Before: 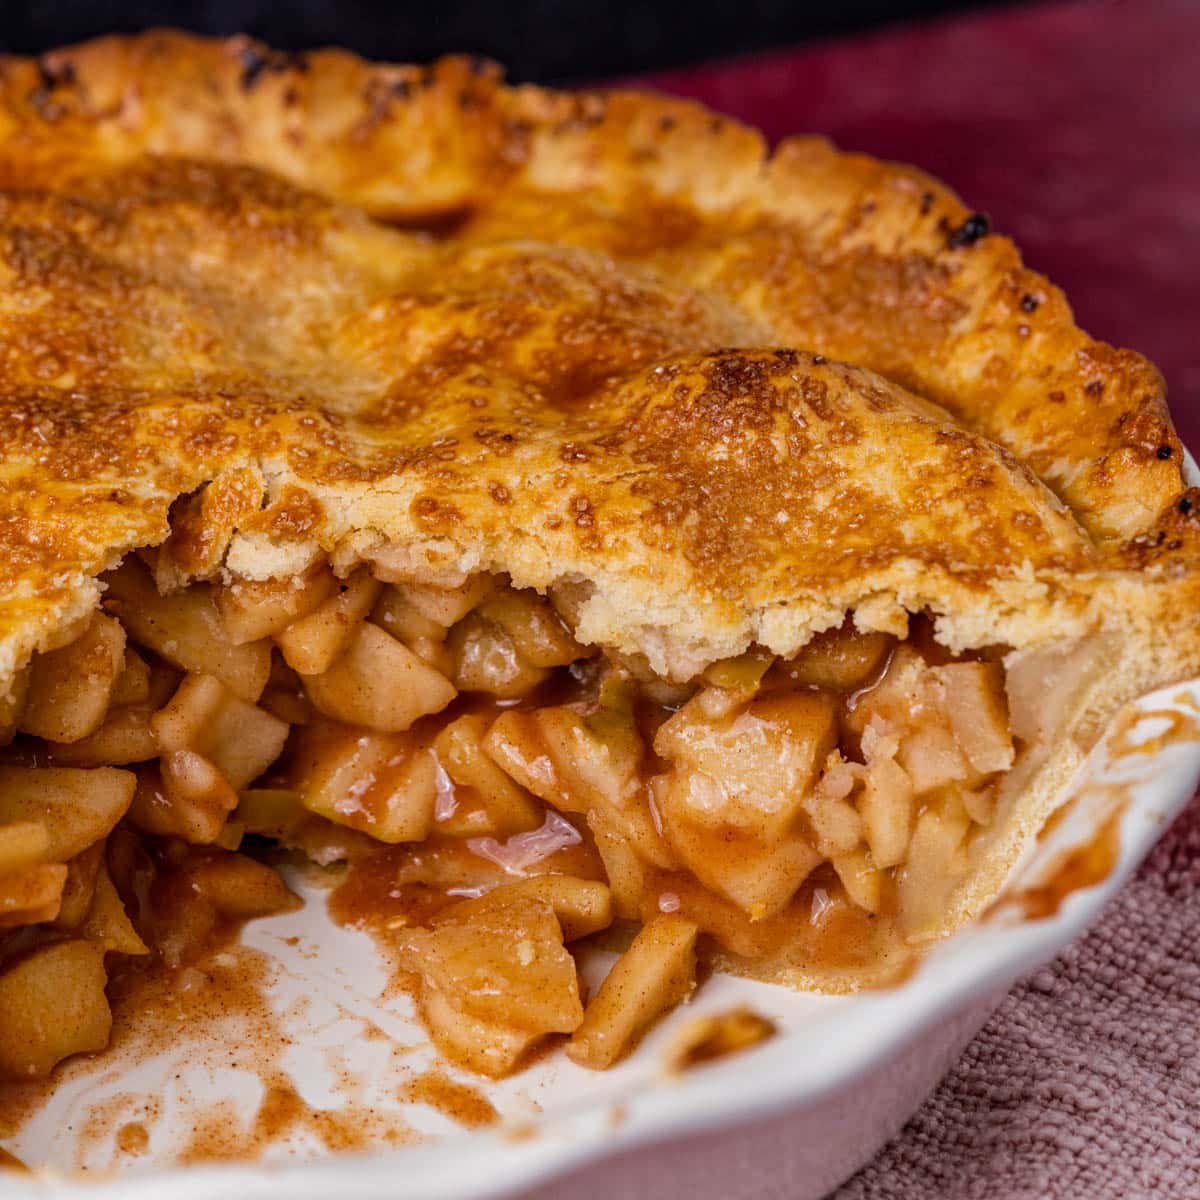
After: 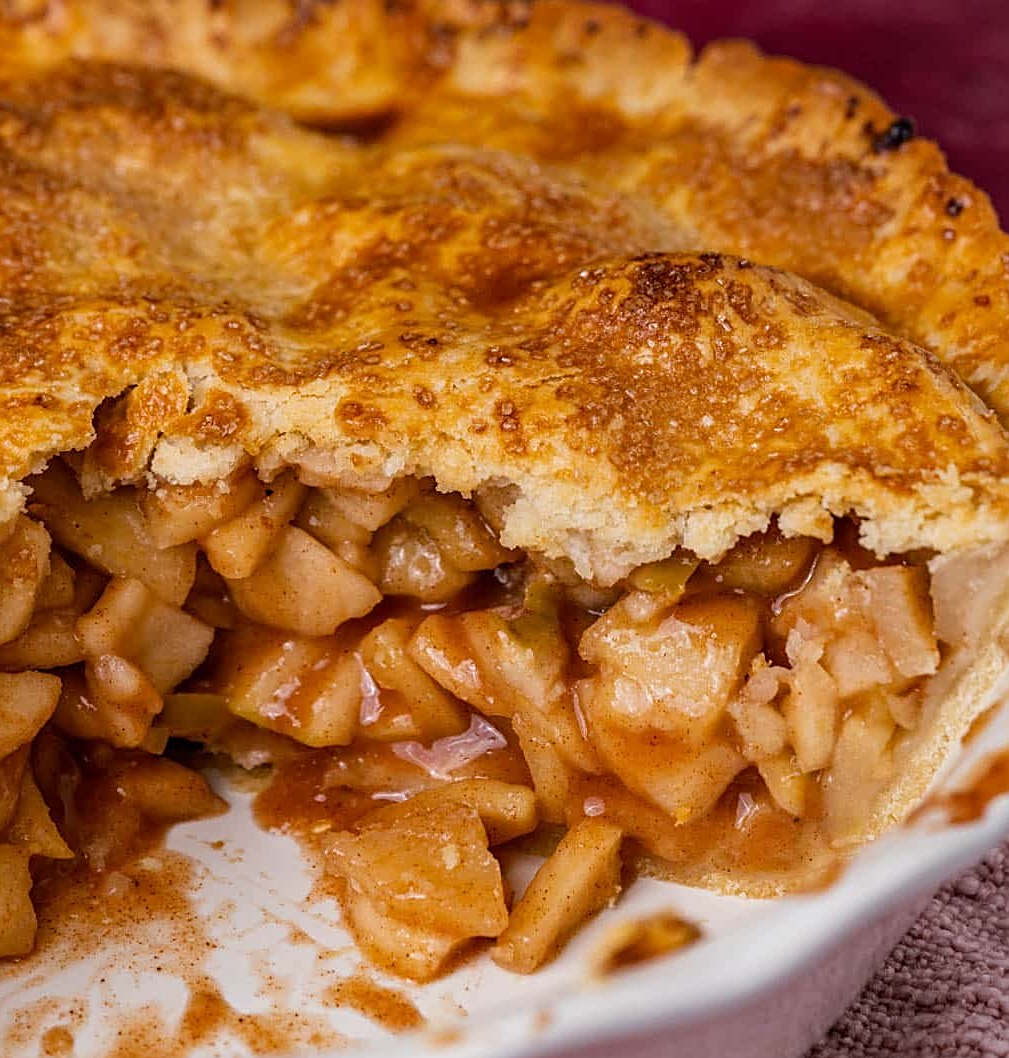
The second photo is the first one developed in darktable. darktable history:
sharpen: radius 1.928
crop: left 6.315%, top 8.07%, right 9.541%, bottom 3.754%
